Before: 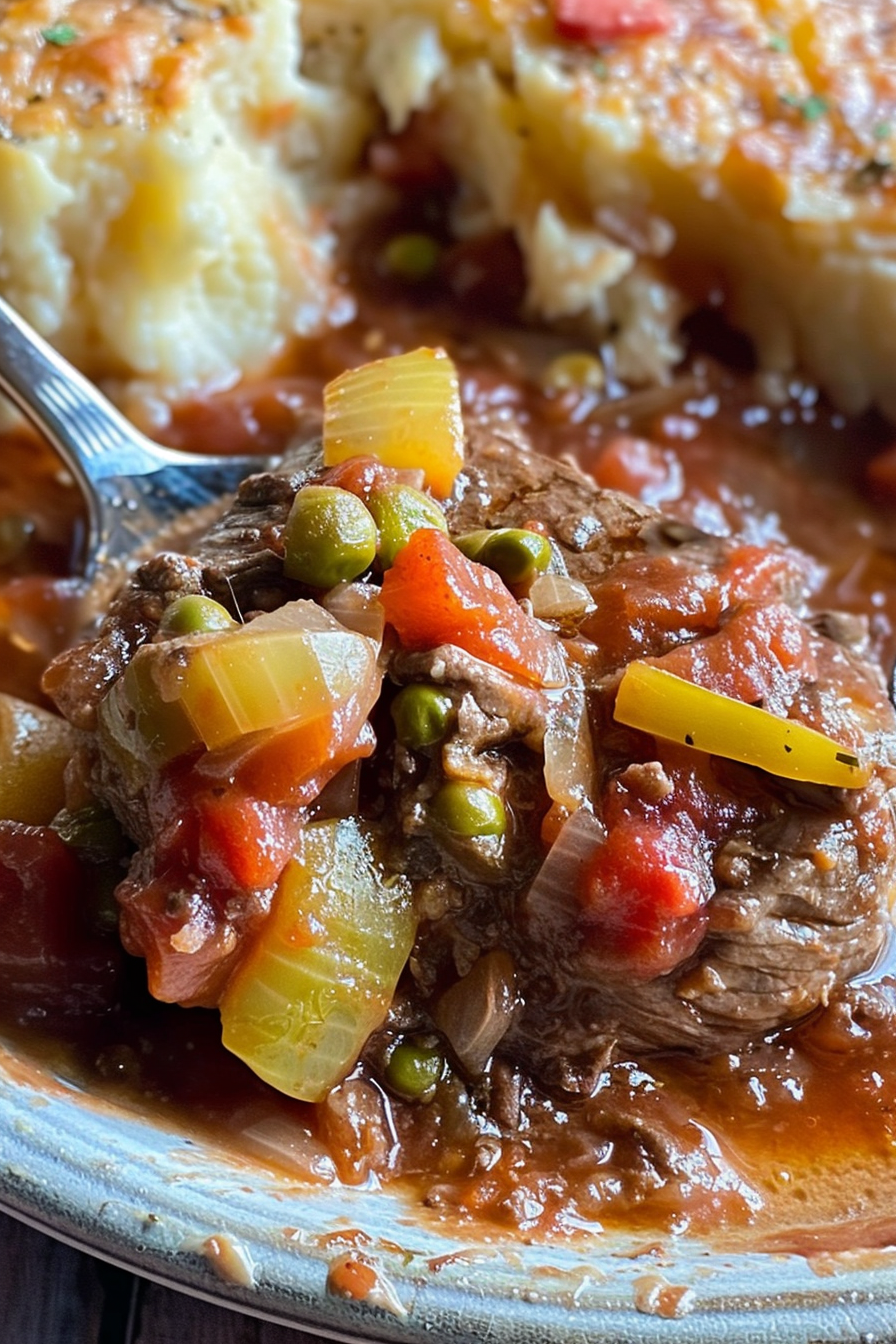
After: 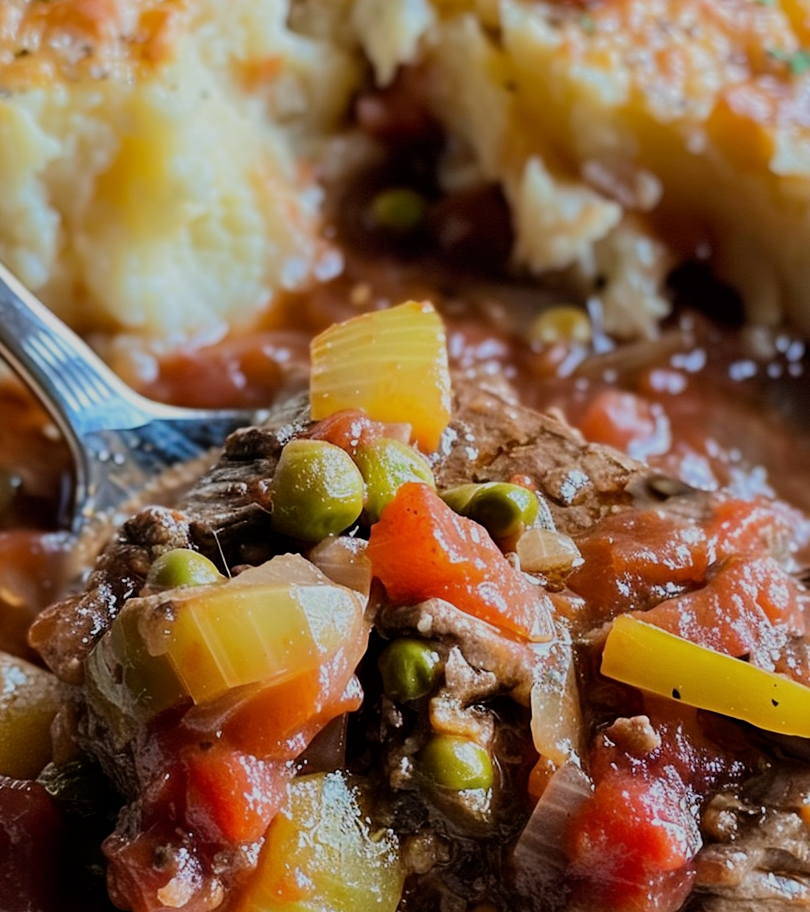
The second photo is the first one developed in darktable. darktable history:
crop: left 1.509%, top 3.452%, right 7.696%, bottom 28.452%
exposure: compensate highlight preservation false
filmic rgb: black relative exposure -7.15 EV, white relative exposure 5.36 EV, hardness 3.02, color science v6 (2022)
contrast brightness saturation: contrast 0.05
